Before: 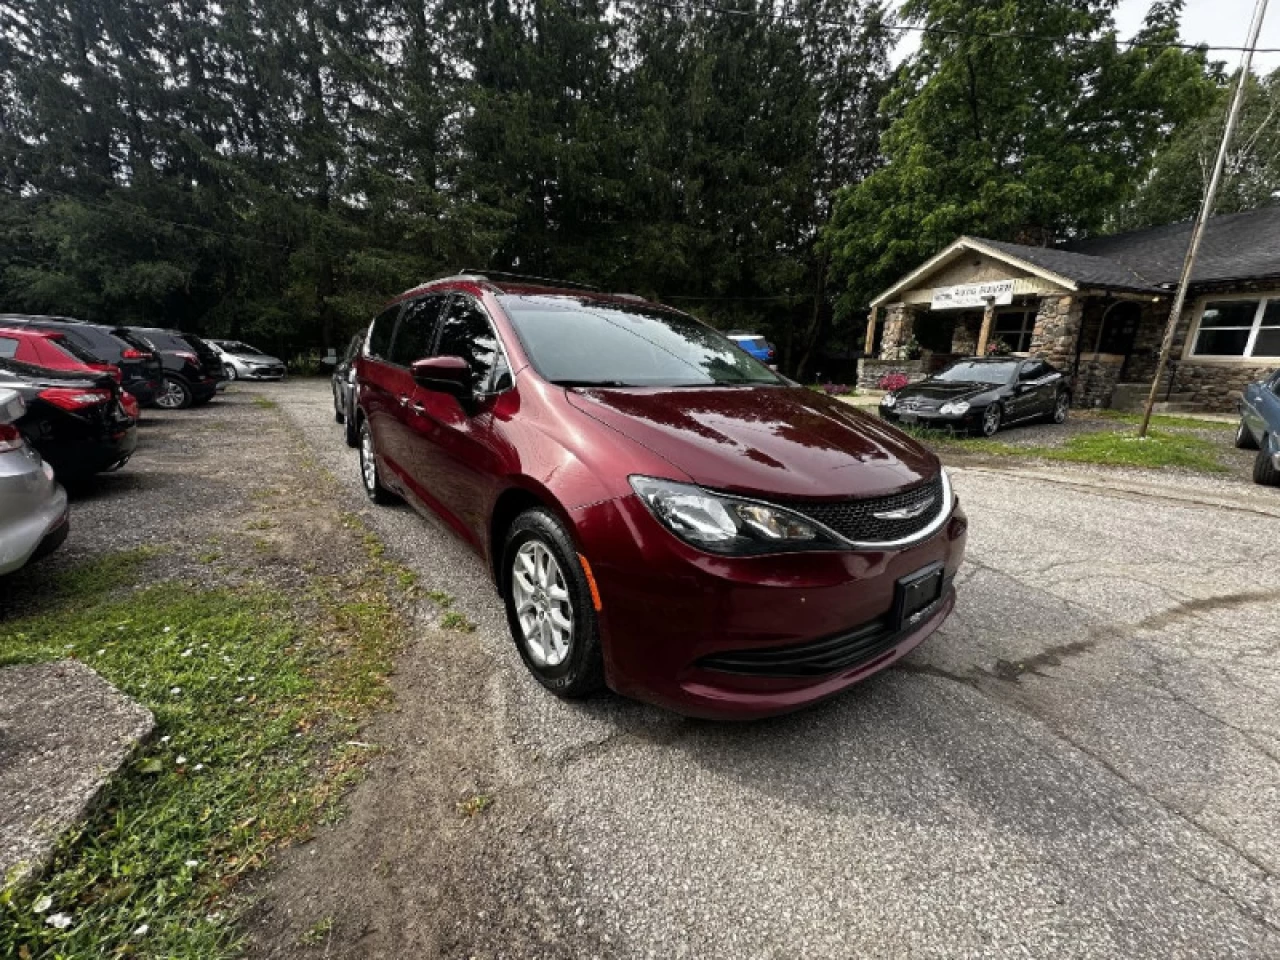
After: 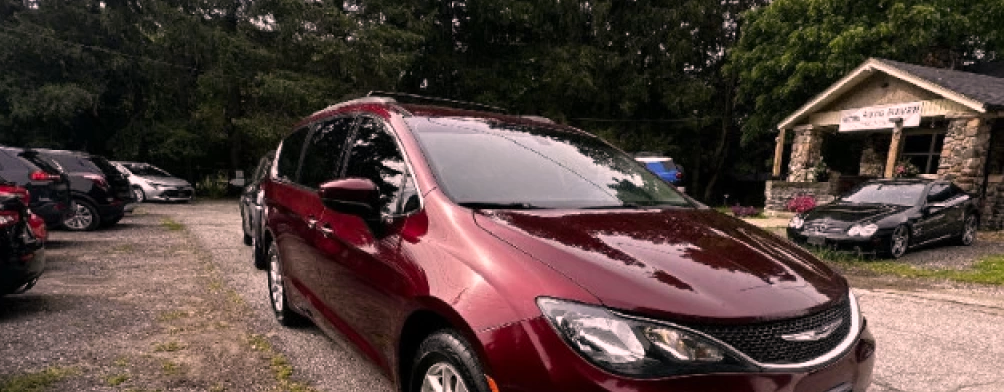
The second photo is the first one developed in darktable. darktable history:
crop: left 7.22%, top 18.616%, right 14.285%, bottom 40.454%
color correction: highlights a* 14.66, highlights b* 4.75
